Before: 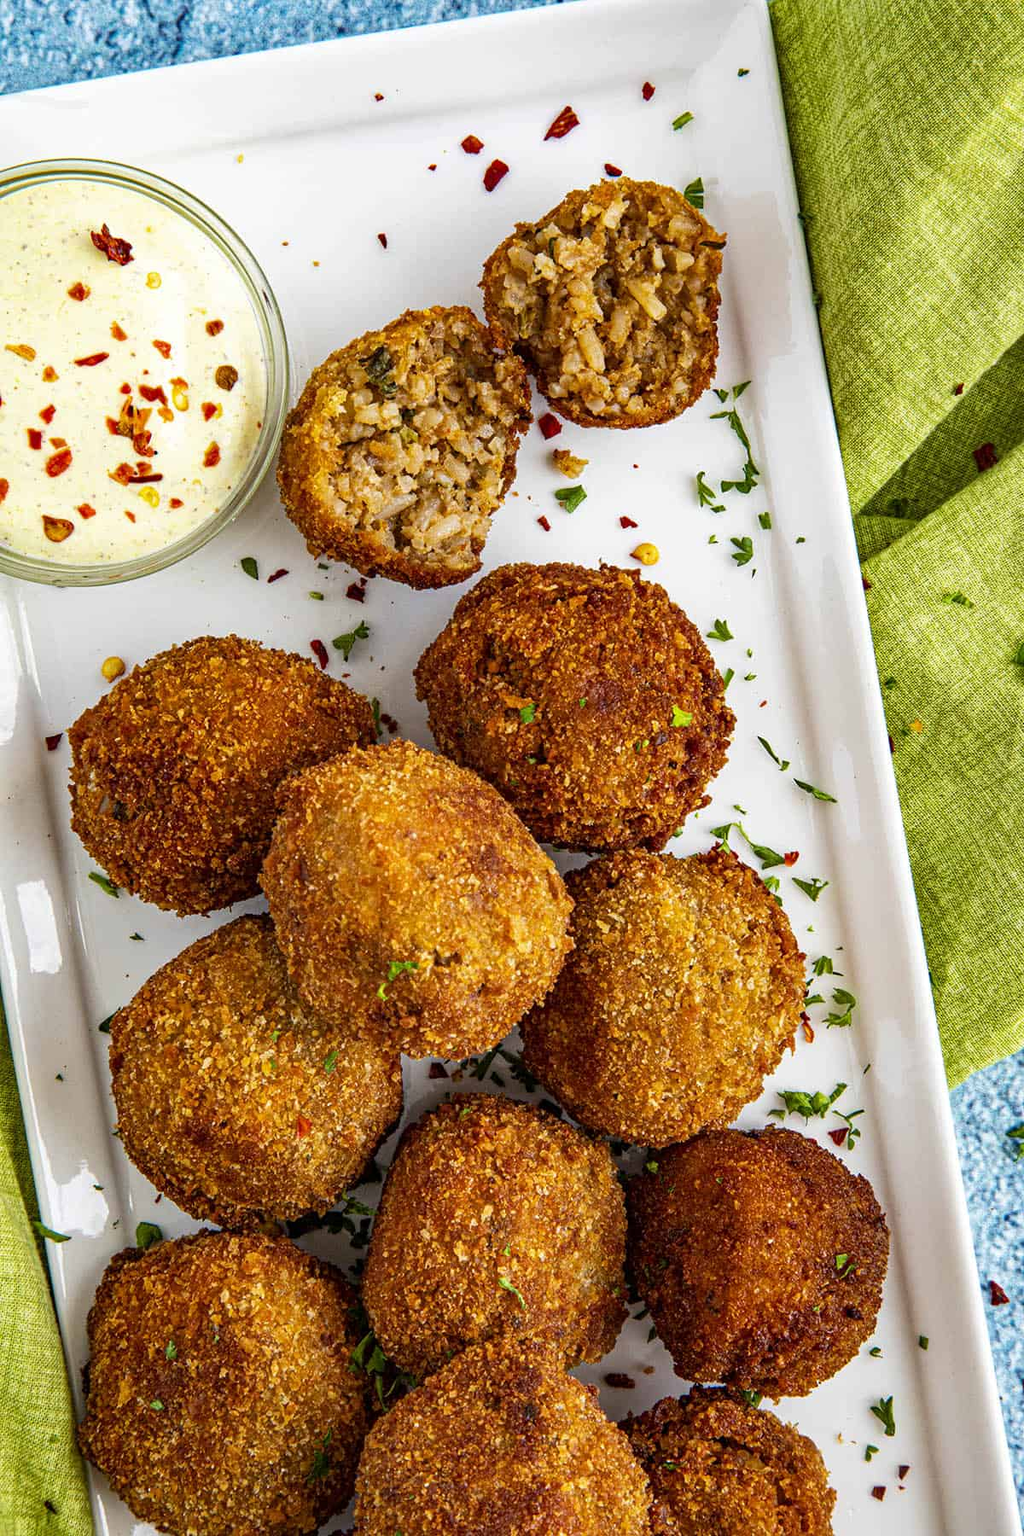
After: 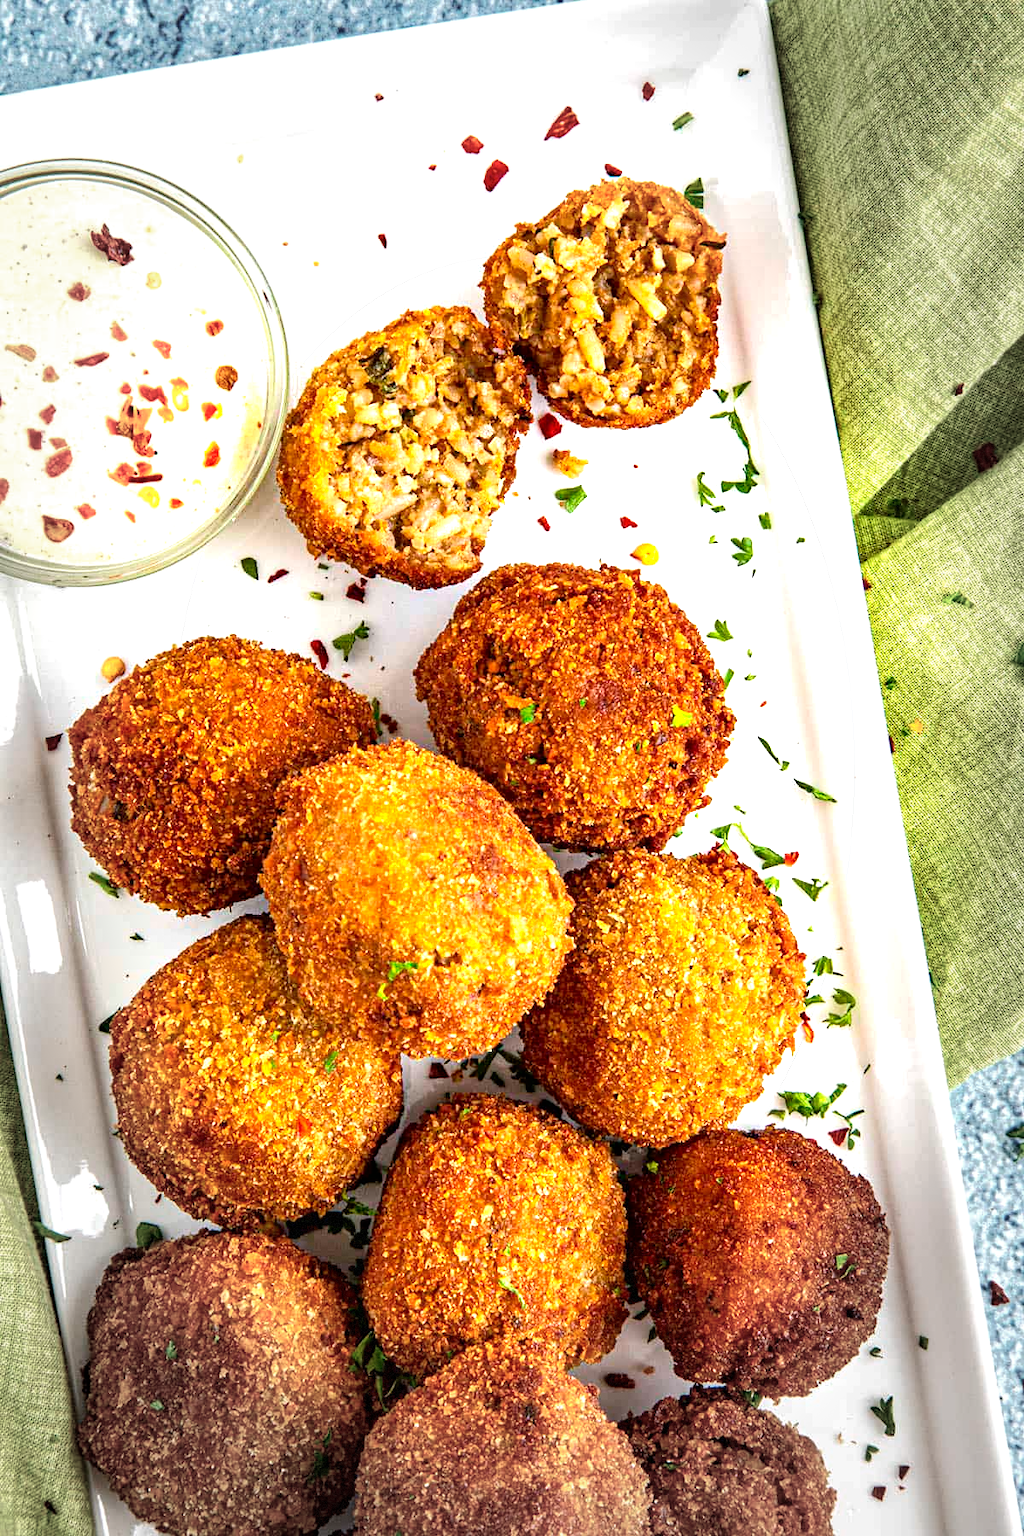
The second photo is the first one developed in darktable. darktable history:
shadows and highlights: shadows -30.19, highlights 29.89
vignetting: fall-off start 66.6%, fall-off radius 39.63%, brightness -0.472, automatic ratio true, width/height ratio 0.677, dithering 8-bit output, unbound false
exposure: black level correction 0, exposure 1 EV, compensate highlight preservation false
